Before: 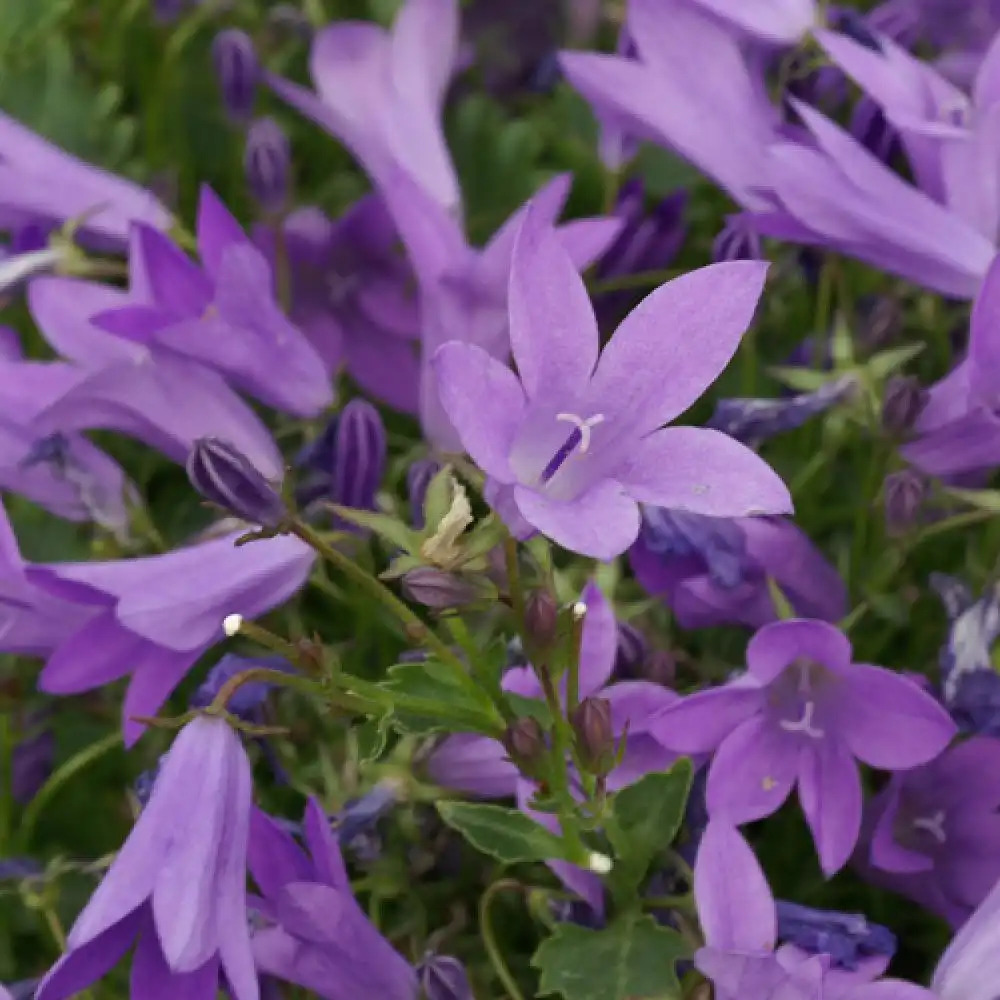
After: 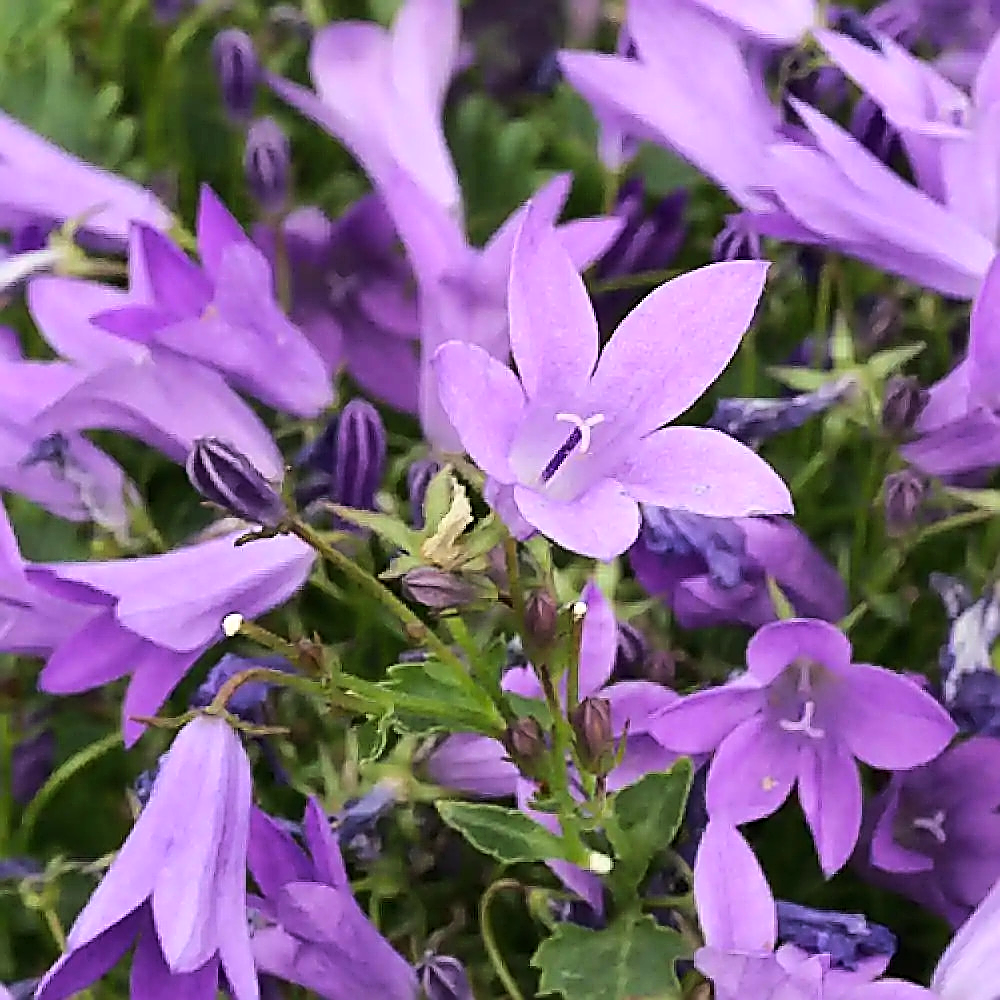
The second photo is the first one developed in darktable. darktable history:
sharpen: amount 1.984
base curve: curves: ch0 [(0, 0) (0.028, 0.03) (0.121, 0.232) (0.46, 0.748) (0.859, 0.968) (1, 1)]
